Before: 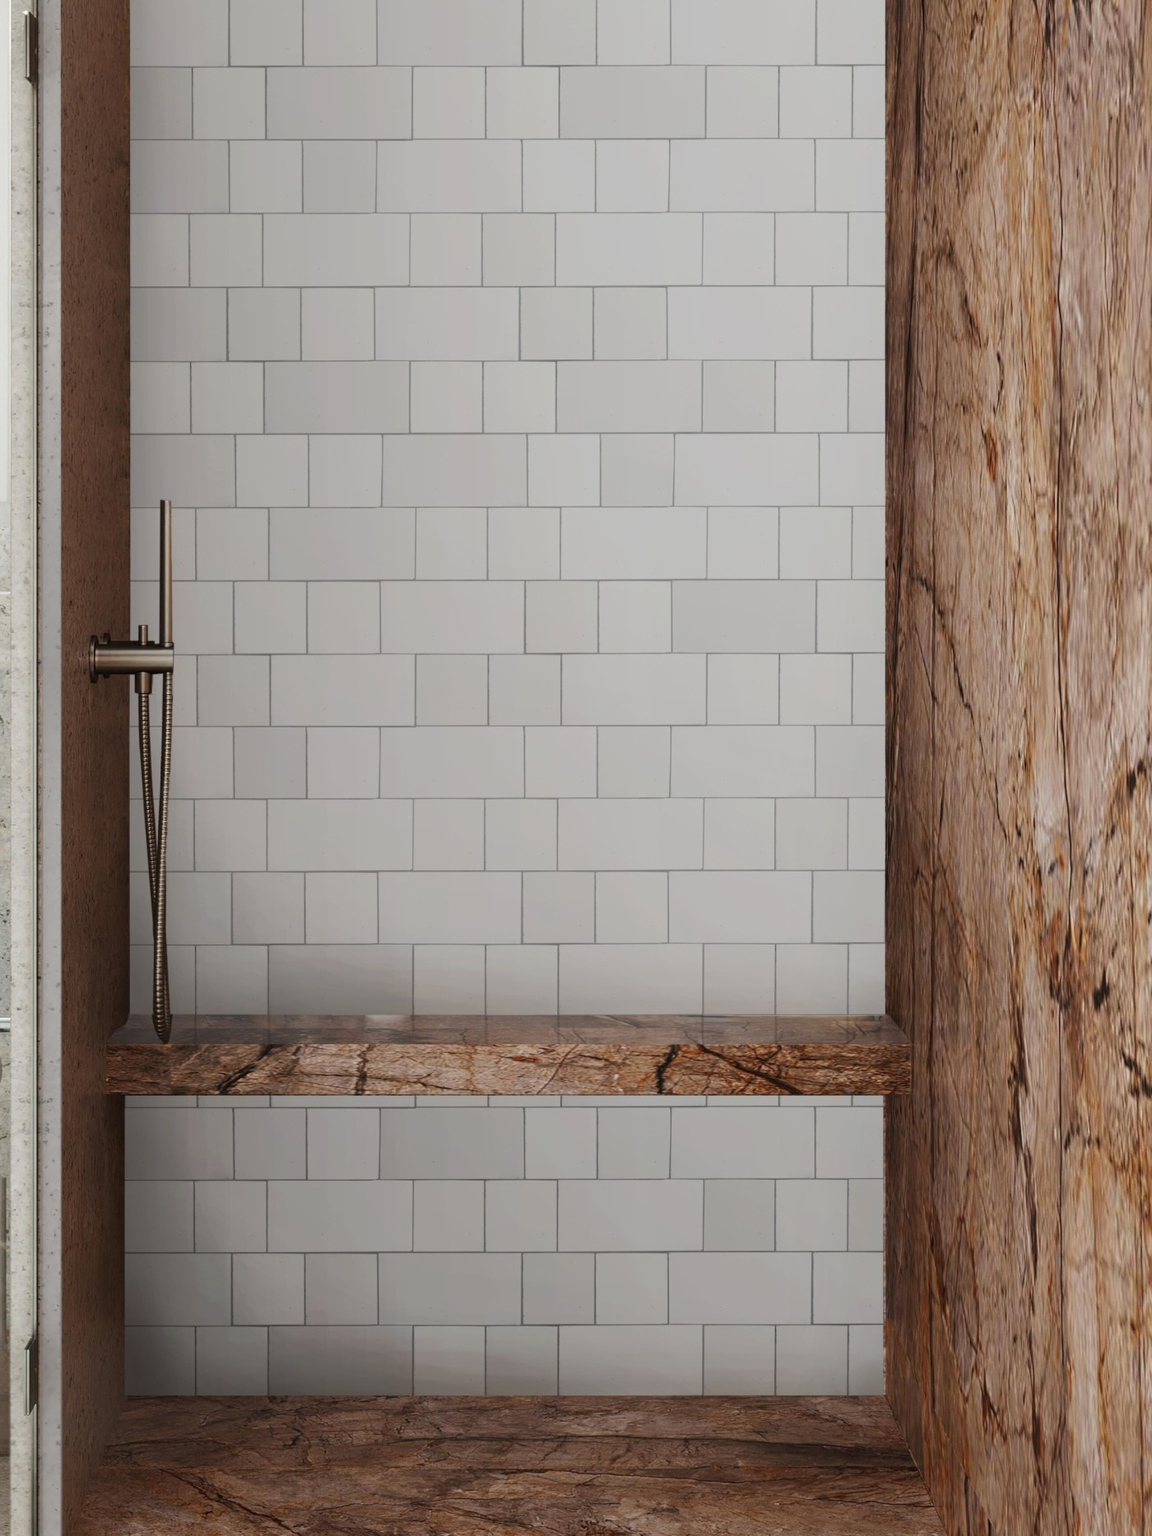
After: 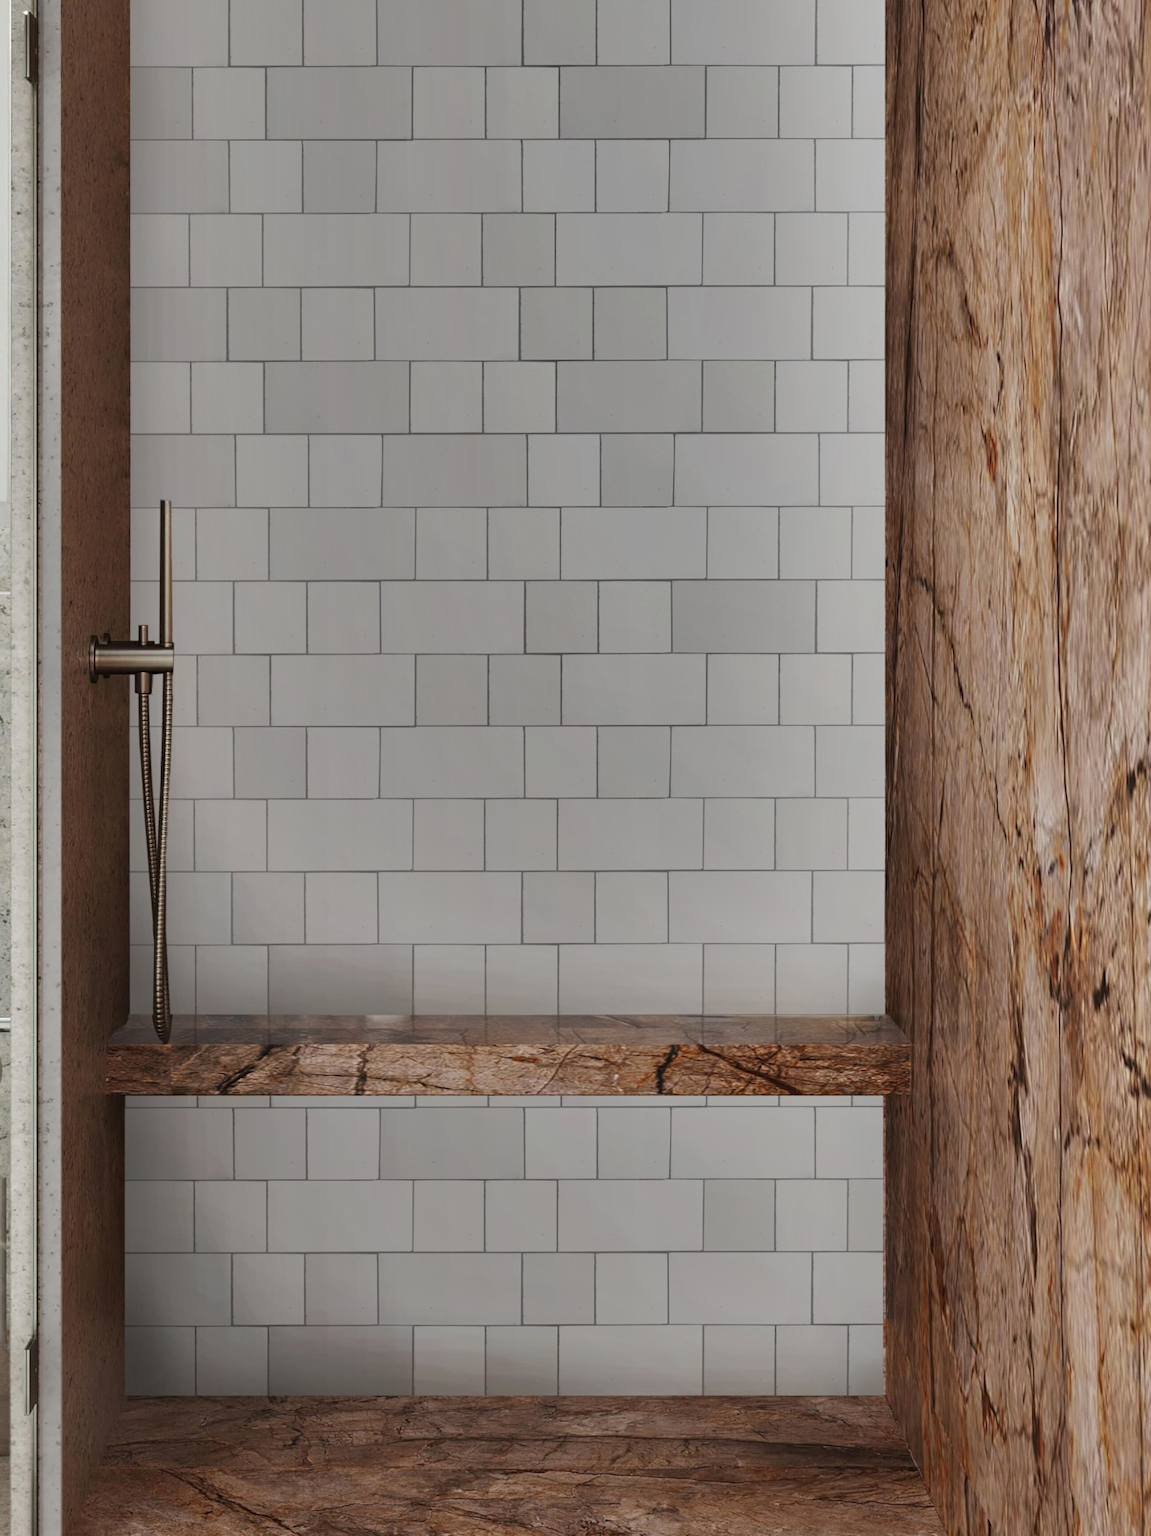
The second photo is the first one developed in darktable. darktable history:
shadows and highlights: radius 106.17, shadows 40.37, highlights -72.77, low approximation 0.01, soften with gaussian
